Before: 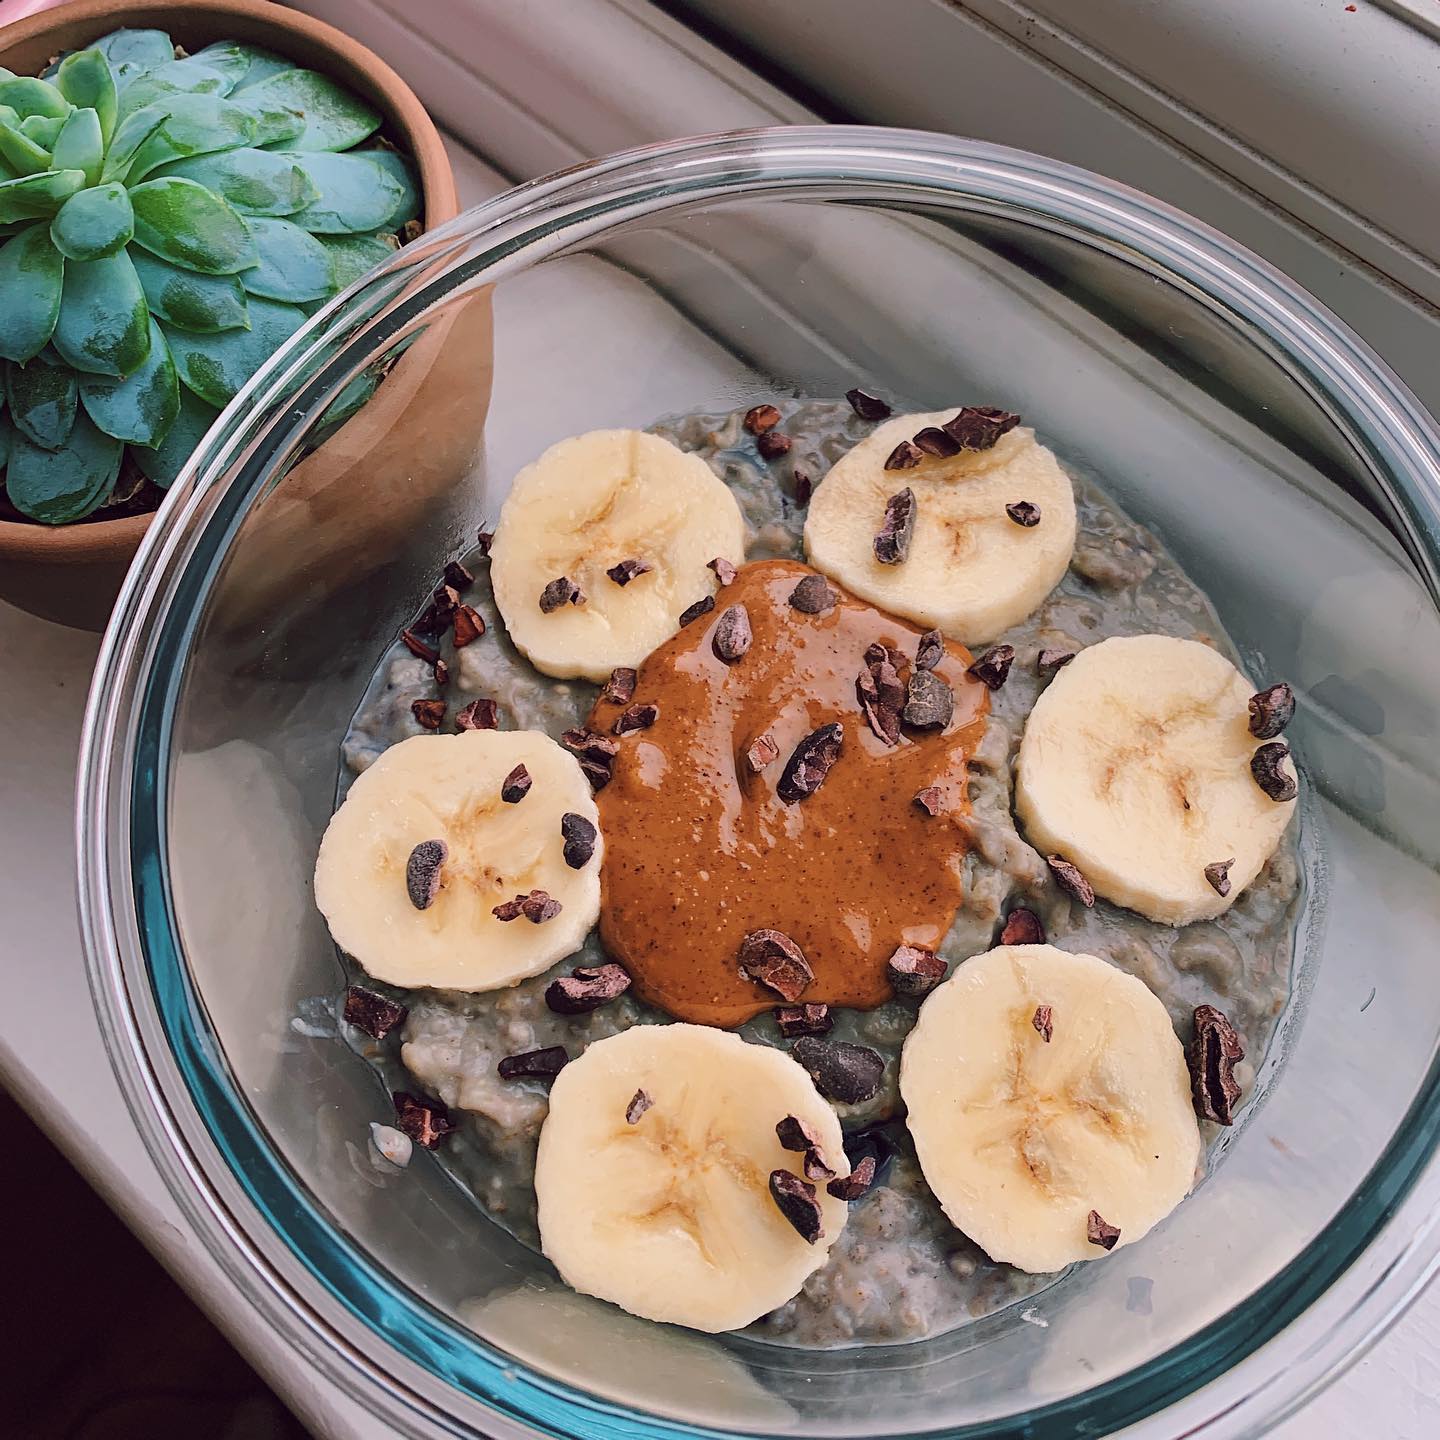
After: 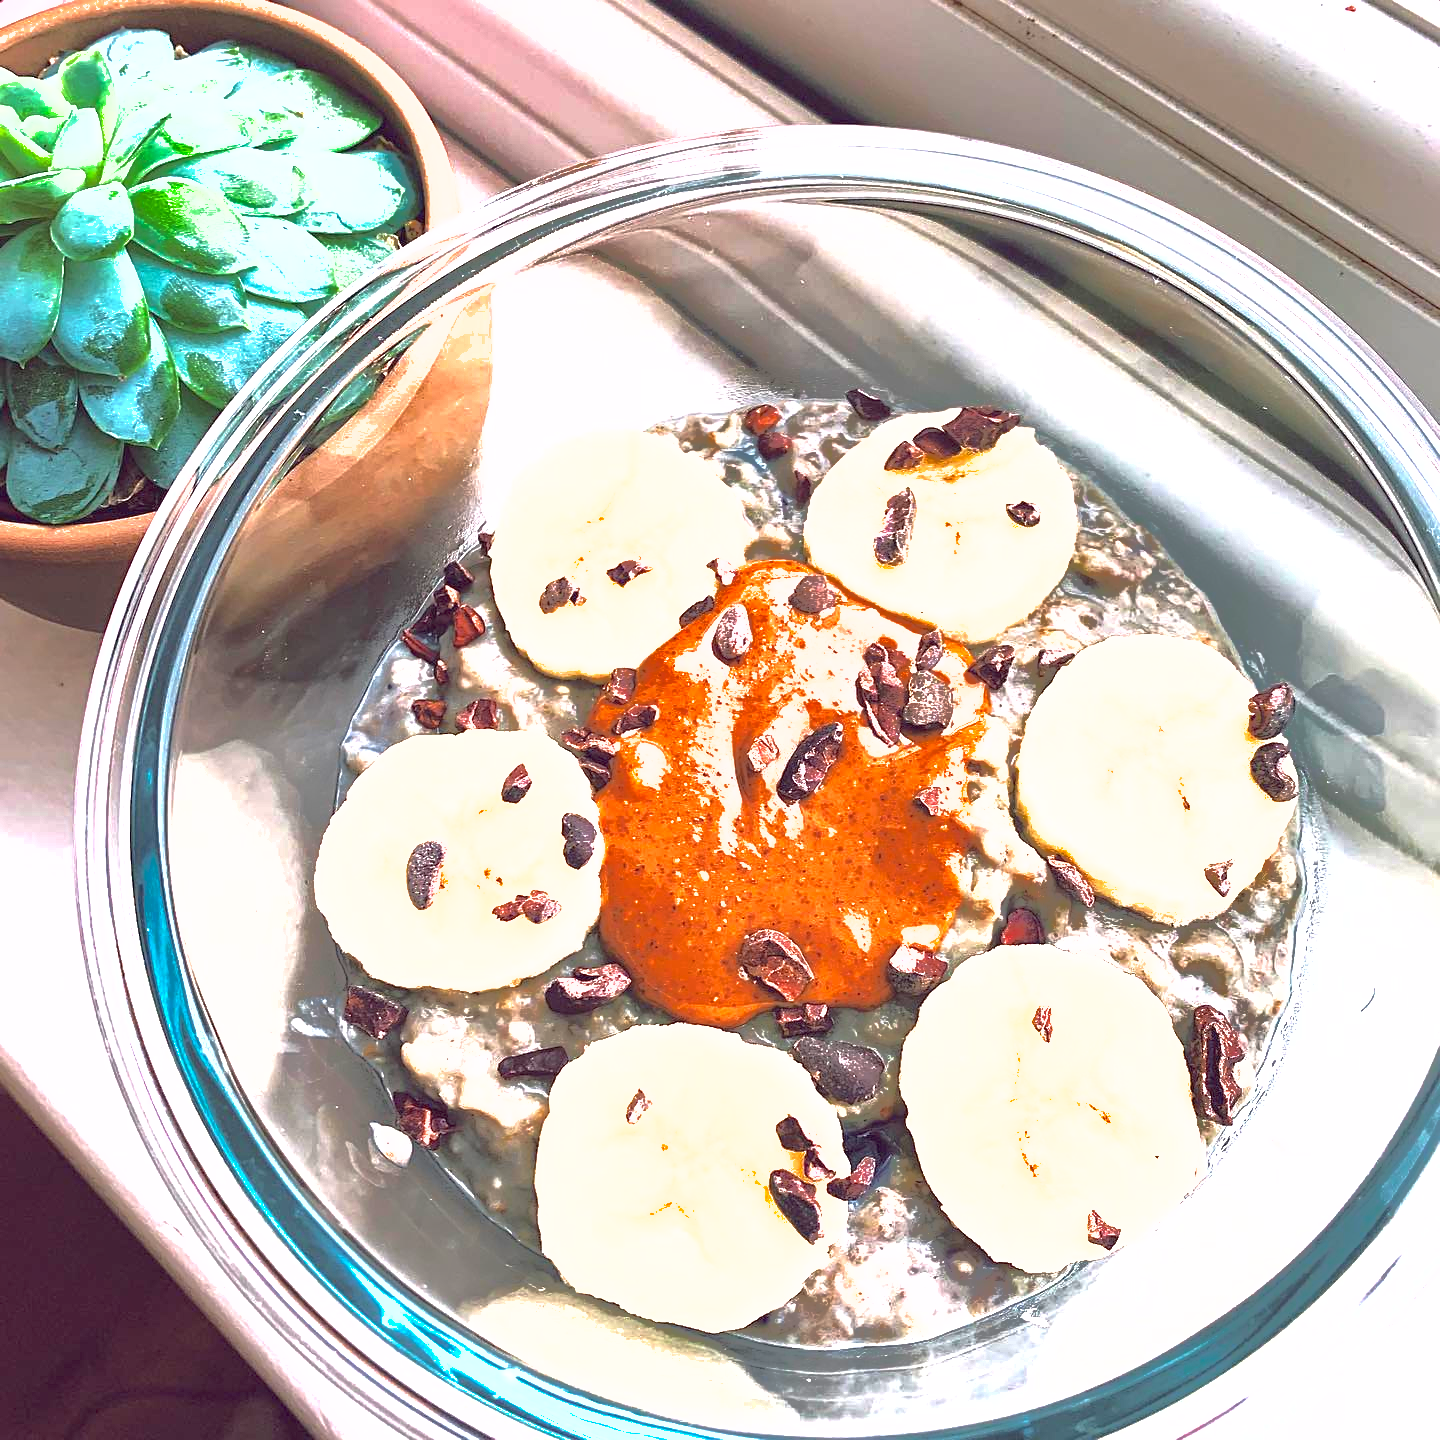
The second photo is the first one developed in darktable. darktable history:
shadows and highlights: shadows 39.93, highlights -59.94
exposure: black level correction 0, exposure 1.974 EV, compensate highlight preservation false
